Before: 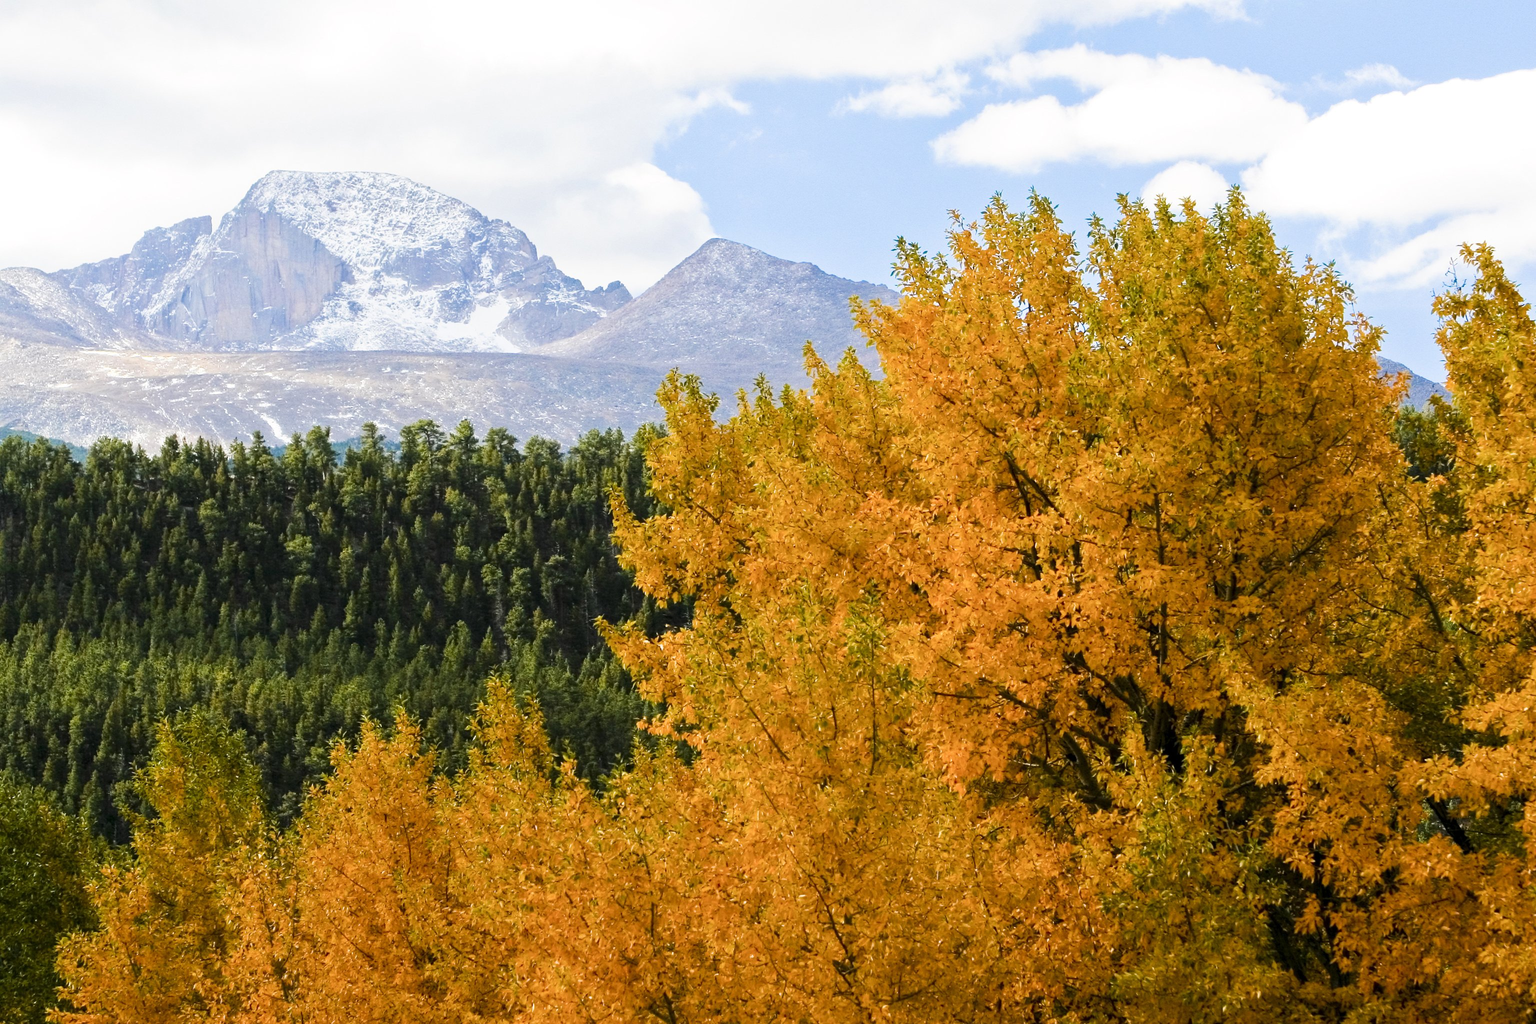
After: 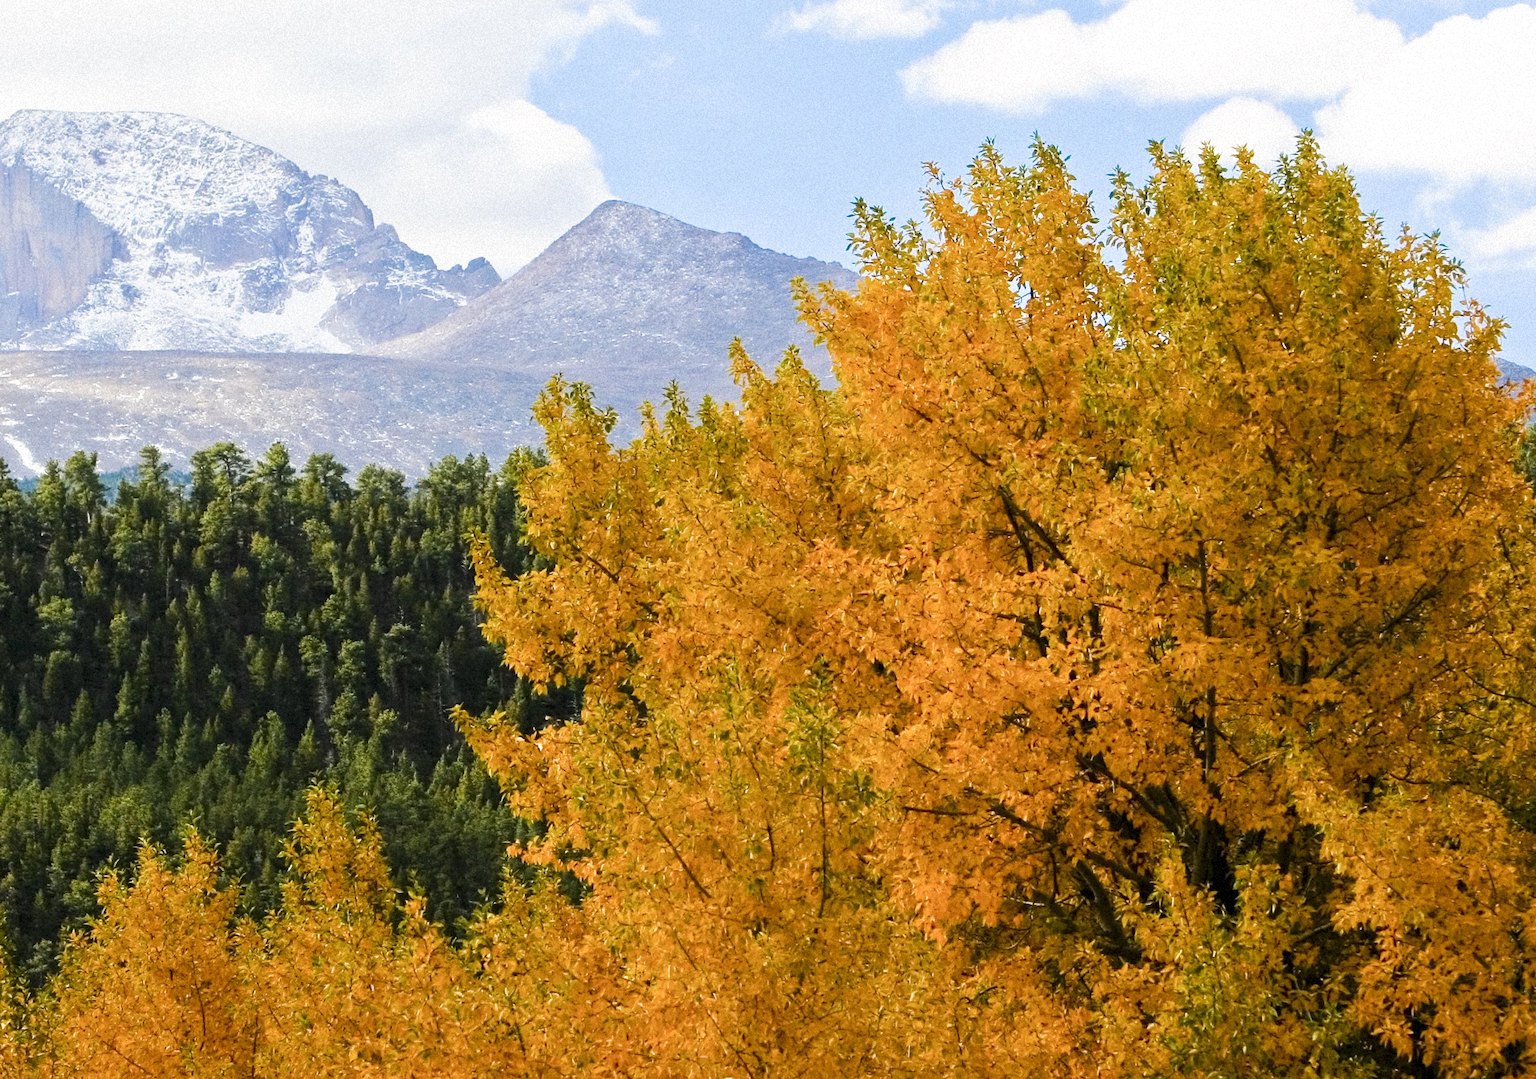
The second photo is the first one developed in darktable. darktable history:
grain: mid-tones bias 0%
crop: left 16.768%, top 8.653%, right 8.362%, bottom 12.485%
